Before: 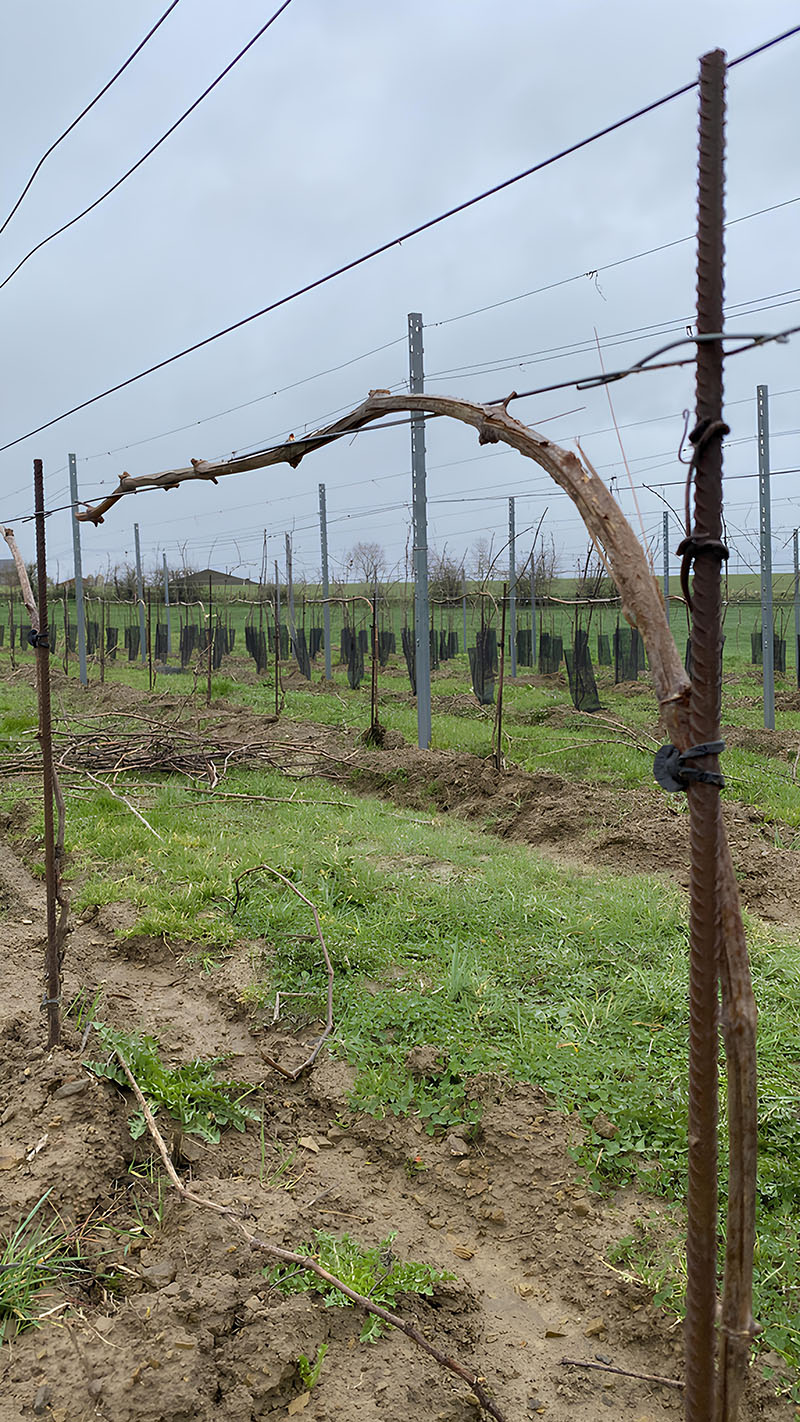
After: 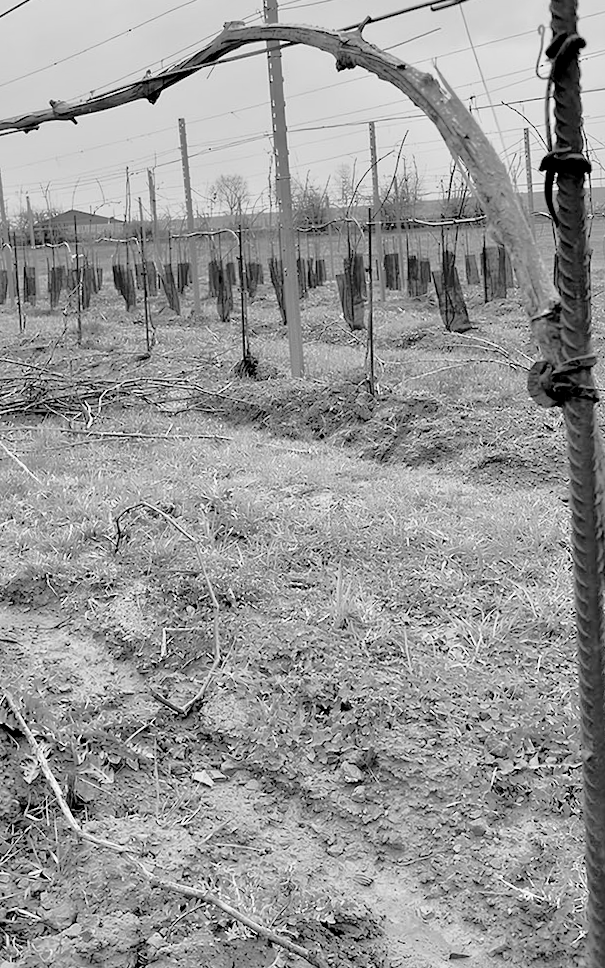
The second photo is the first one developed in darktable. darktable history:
tone equalizer: -8 EV 1 EV, -7 EV 1 EV, -6 EV 1 EV, -5 EV 1 EV, -4 EV 1 EV, -3 EV 0.75 EV, -2 EV 0.5 EV, -1 EV 0.25 EV
crop: left 16.871%, top 22.857%, right 9.116%
shadows and highlights: shadows 40, highlights -60
color correction: highlights b* 3
monochrome: a 30.25, b 92.03
exposure: black level correction 0.009, exposure 0.119 EV, compensate highlight preservation false
base curve: curves: ch0 [(0, 0) (0.028, 0.03) (0.121, 0.232) (0.46, 0.748) (0.859, 0.968) (1, 1)], preserve colors none
rotate and perspective: rotation -3°, crop left 0.031, crop right 0.968, crop top 0.07, crop bottom 0.93
